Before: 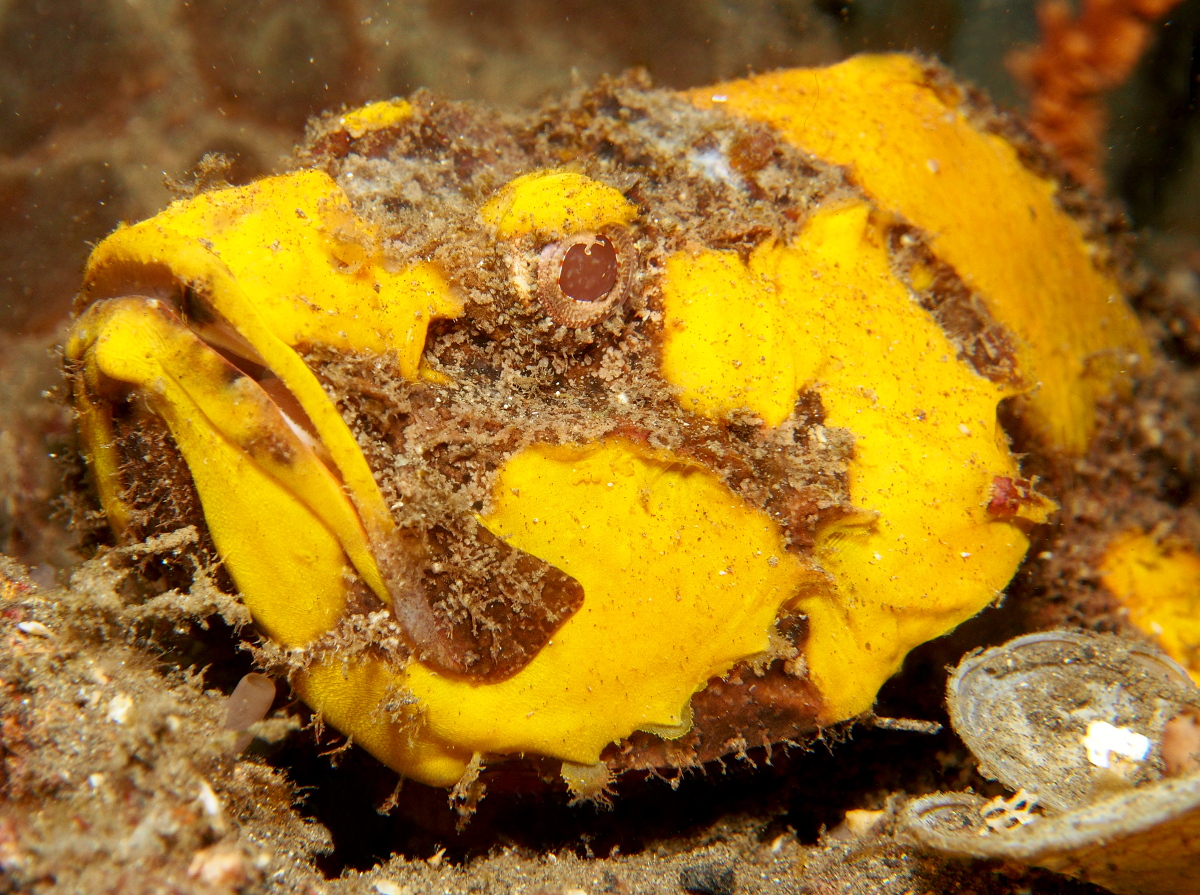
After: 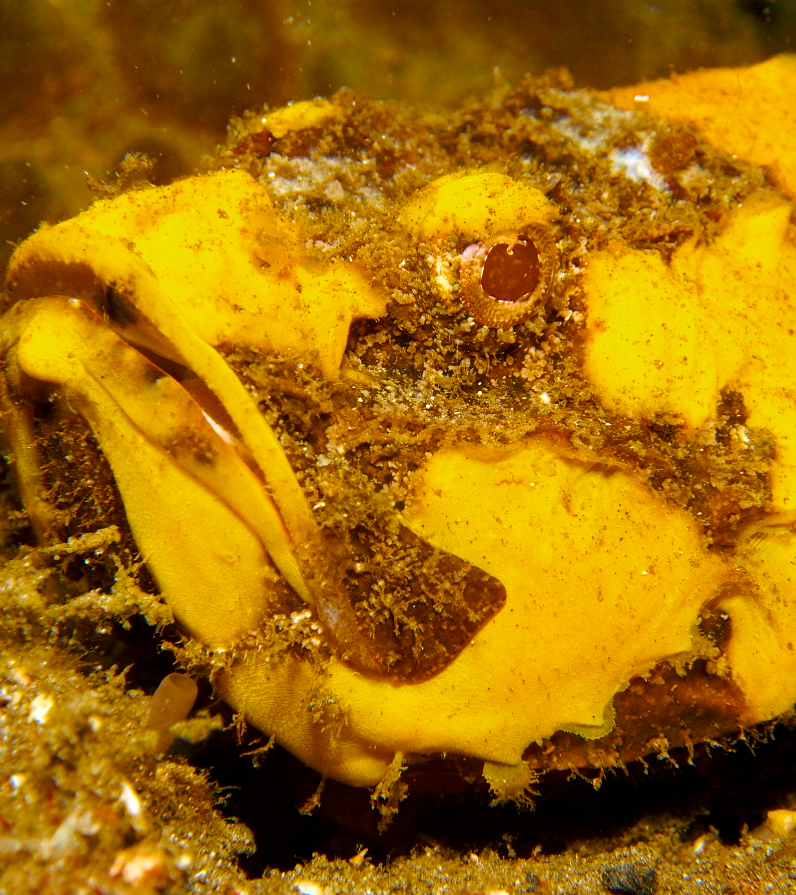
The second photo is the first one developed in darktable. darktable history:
crop and rotate: left 6.573%, right 27.043%
shadows and highlights: shadows 20.64, highlights -20.44, soften with gaussian
color balance rgb: linear chroma grading › global chroma 15.153%, perceptual saturation grading › global saturation 29.625%, perceptual brilliance grading › global brilliance 11.905%, global vibrance 6.744%, saturation formula JzAzBz (2021)
